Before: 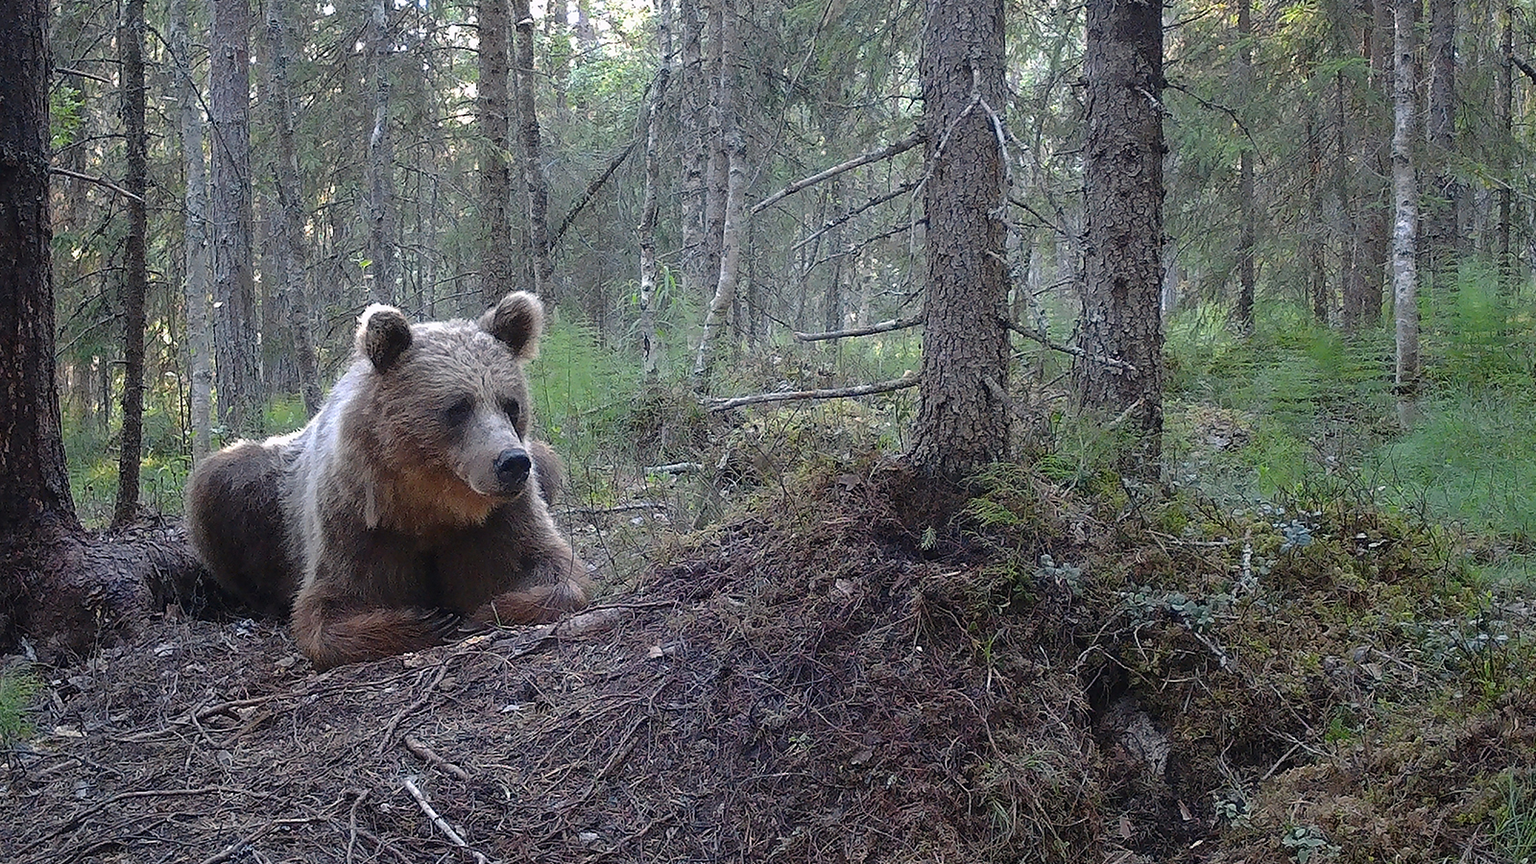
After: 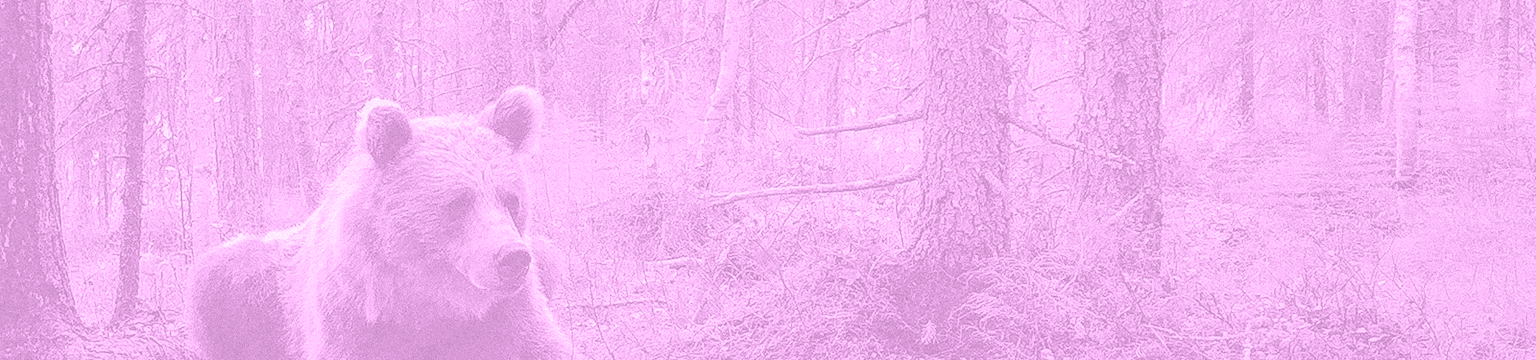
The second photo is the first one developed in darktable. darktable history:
color balance rgb: perceptual saturation grading › global saturation 20%, perceptual saturation grading › highlights -25%, perceptual saturation grading › shadows 25%
grain: mid-tones bias 0%
local contrast: detail 130%
crop and rotate: top 23.84%, bottom 34.294%
shadows and highlights: radius 108.52, shadows 40.68, highlights -72.88, low approximation 0.01, soften with gaussian
colorize: hue 331.2°, saturation 75%, source mix 30.28%, lightness 70.52%, version 1
